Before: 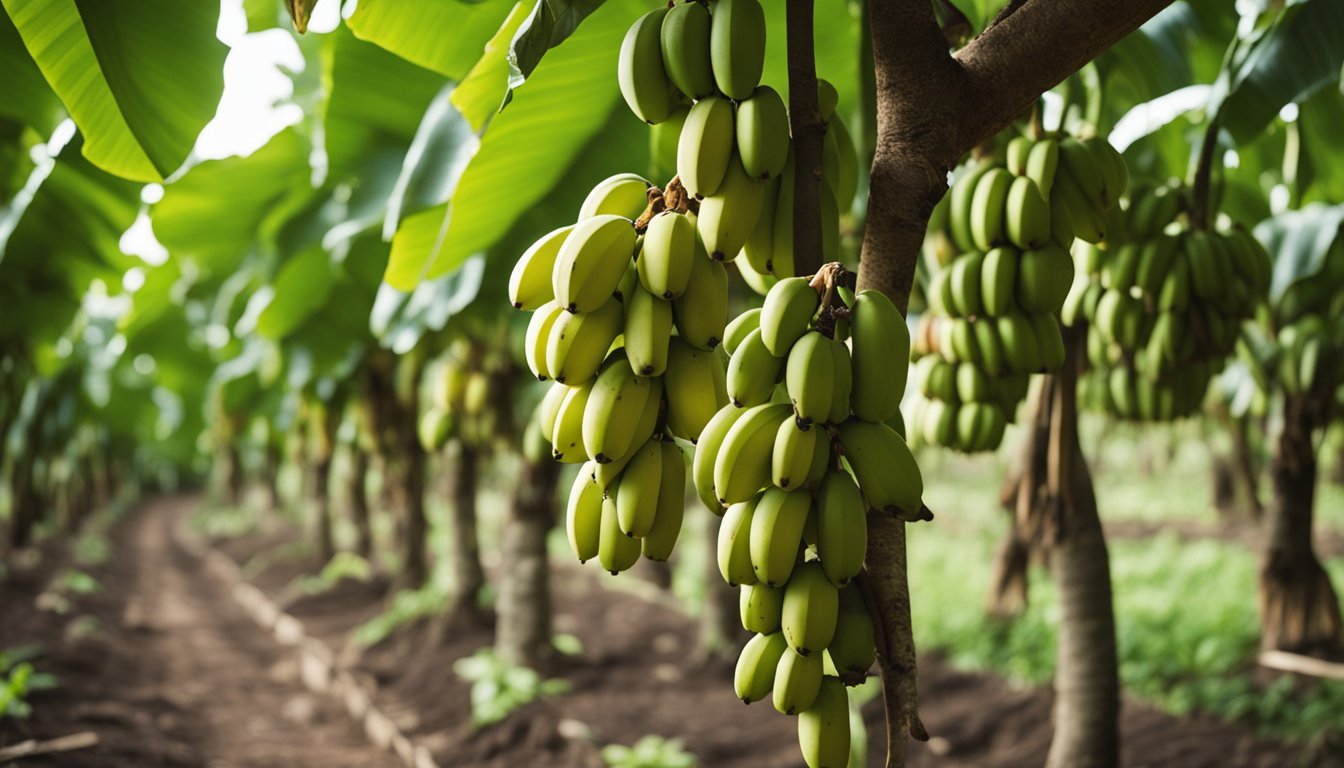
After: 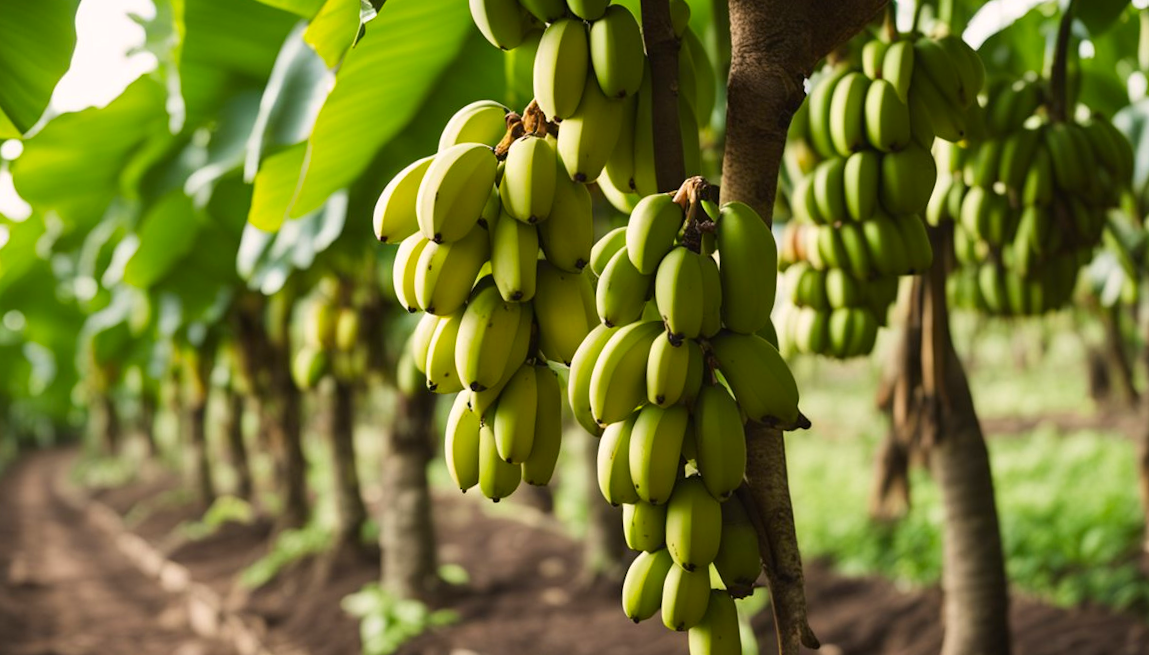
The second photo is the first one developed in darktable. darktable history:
crop and rotate: angle 3.5°, left 5.473%, top 5.706%
color correction: highlights a* 3.31, highlights b* 2.23, saturation 1.21
